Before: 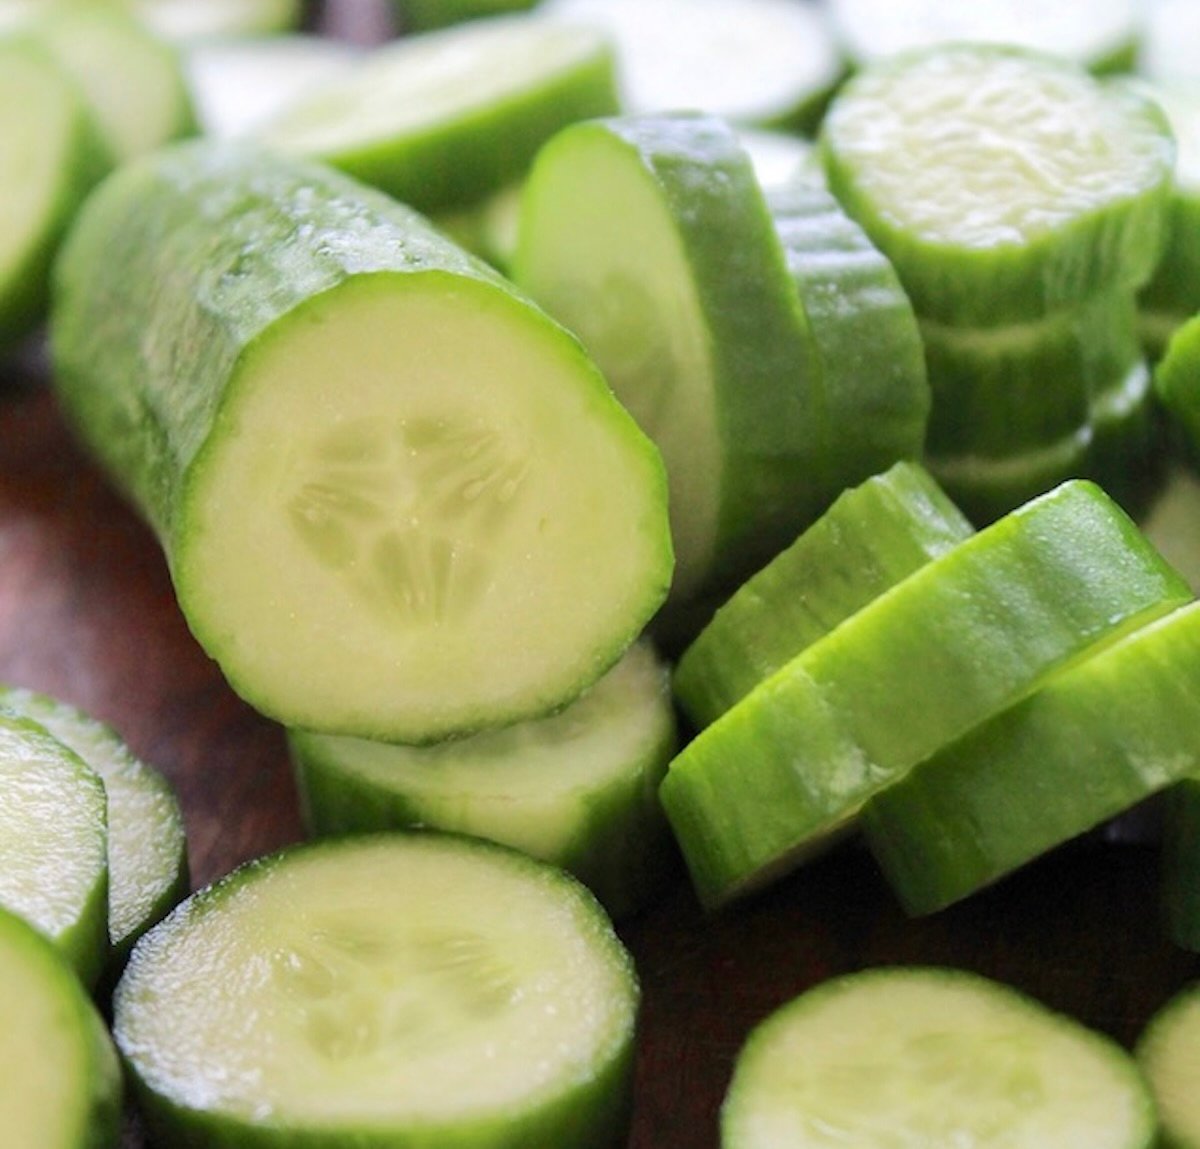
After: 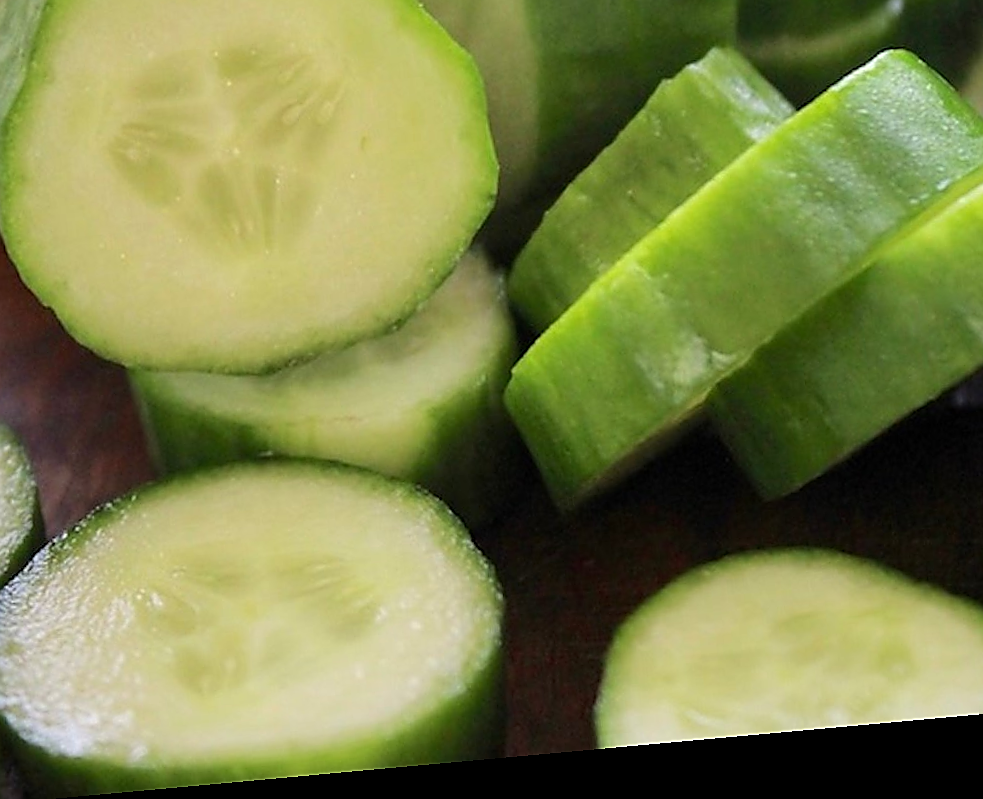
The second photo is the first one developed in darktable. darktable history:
rotate and perspective: rotation -5.2°, automatic cropping off
white balance: red 1, blue 1
sharpen: radius 1.4, amount 1.25, threshold 0.7
crop and rotate: left 17.299%, top 35.115%, right 7.015%, bottom 1.024%
